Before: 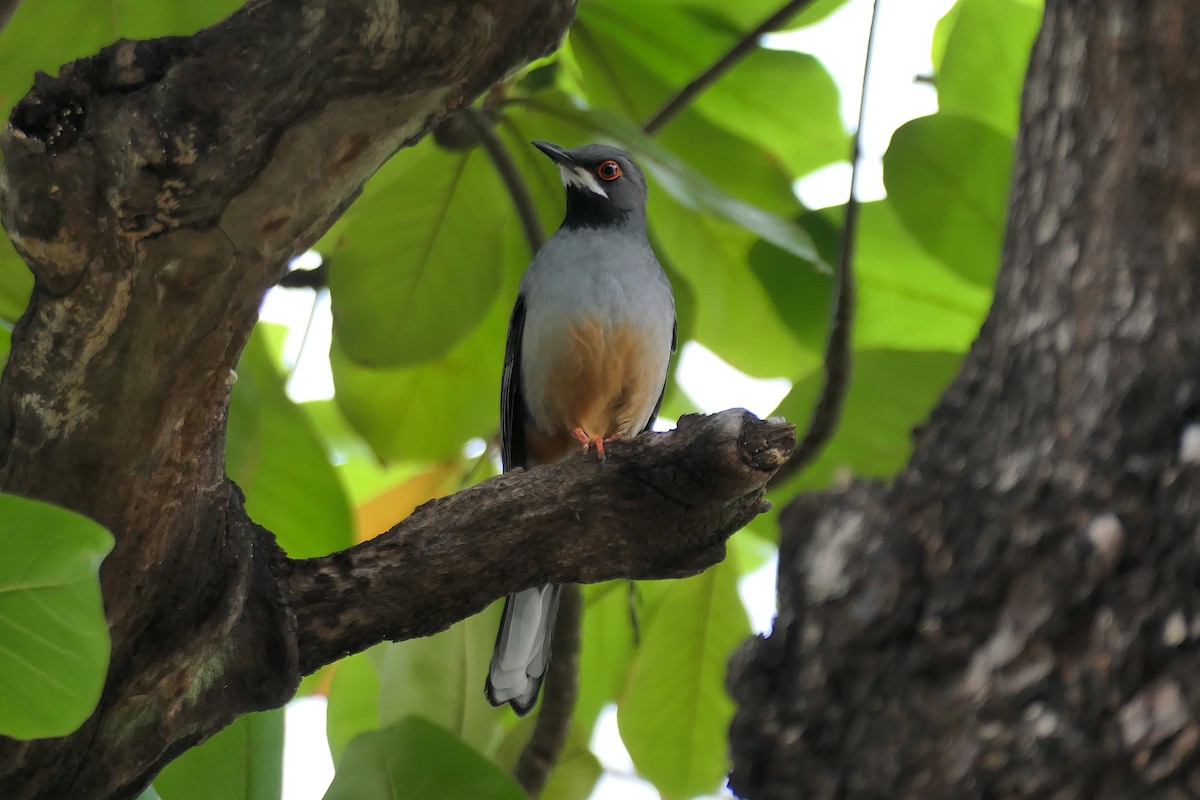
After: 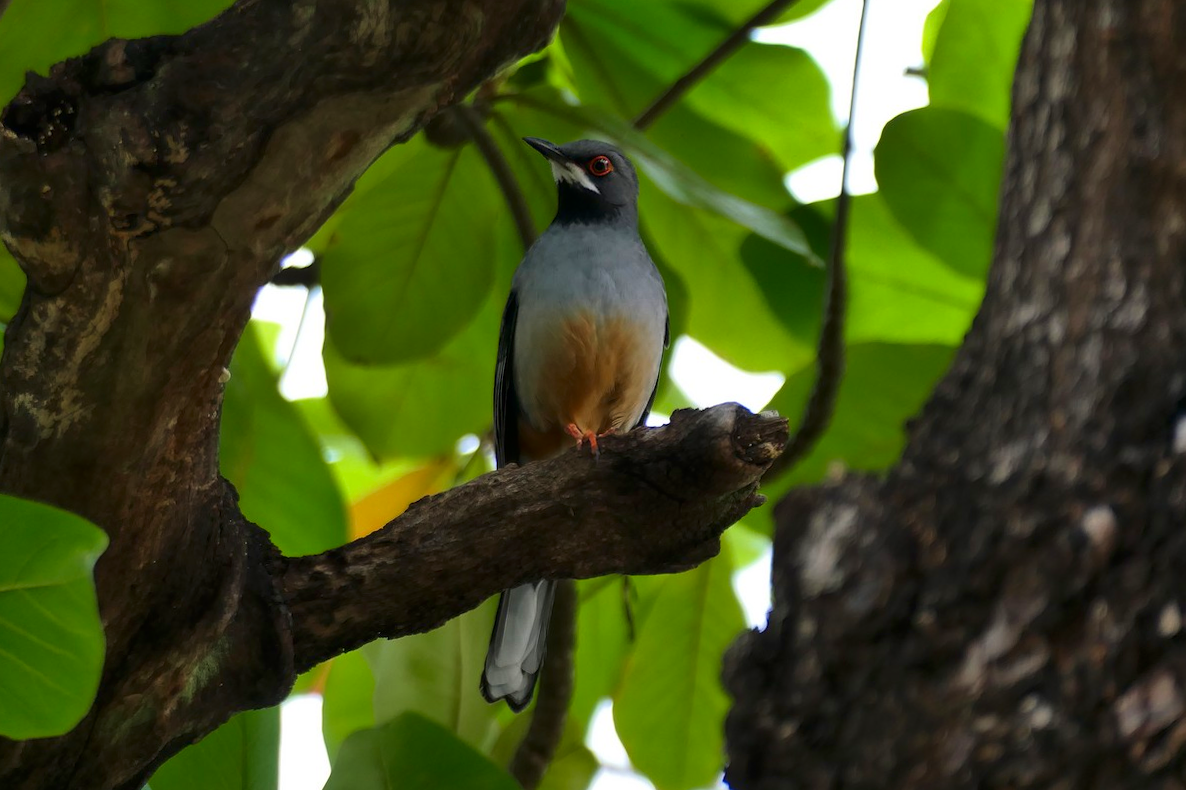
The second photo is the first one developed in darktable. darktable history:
contrast brightness saturation: contrast 0.07, brightness -0.14, saturation 0.11
velvia: on, module defaults
rotate and perspective: rotation -0.45°, automatic cropping original format, crop left 0.008, crop right 0.992, crop top 0.012, crop bottom 0.988
